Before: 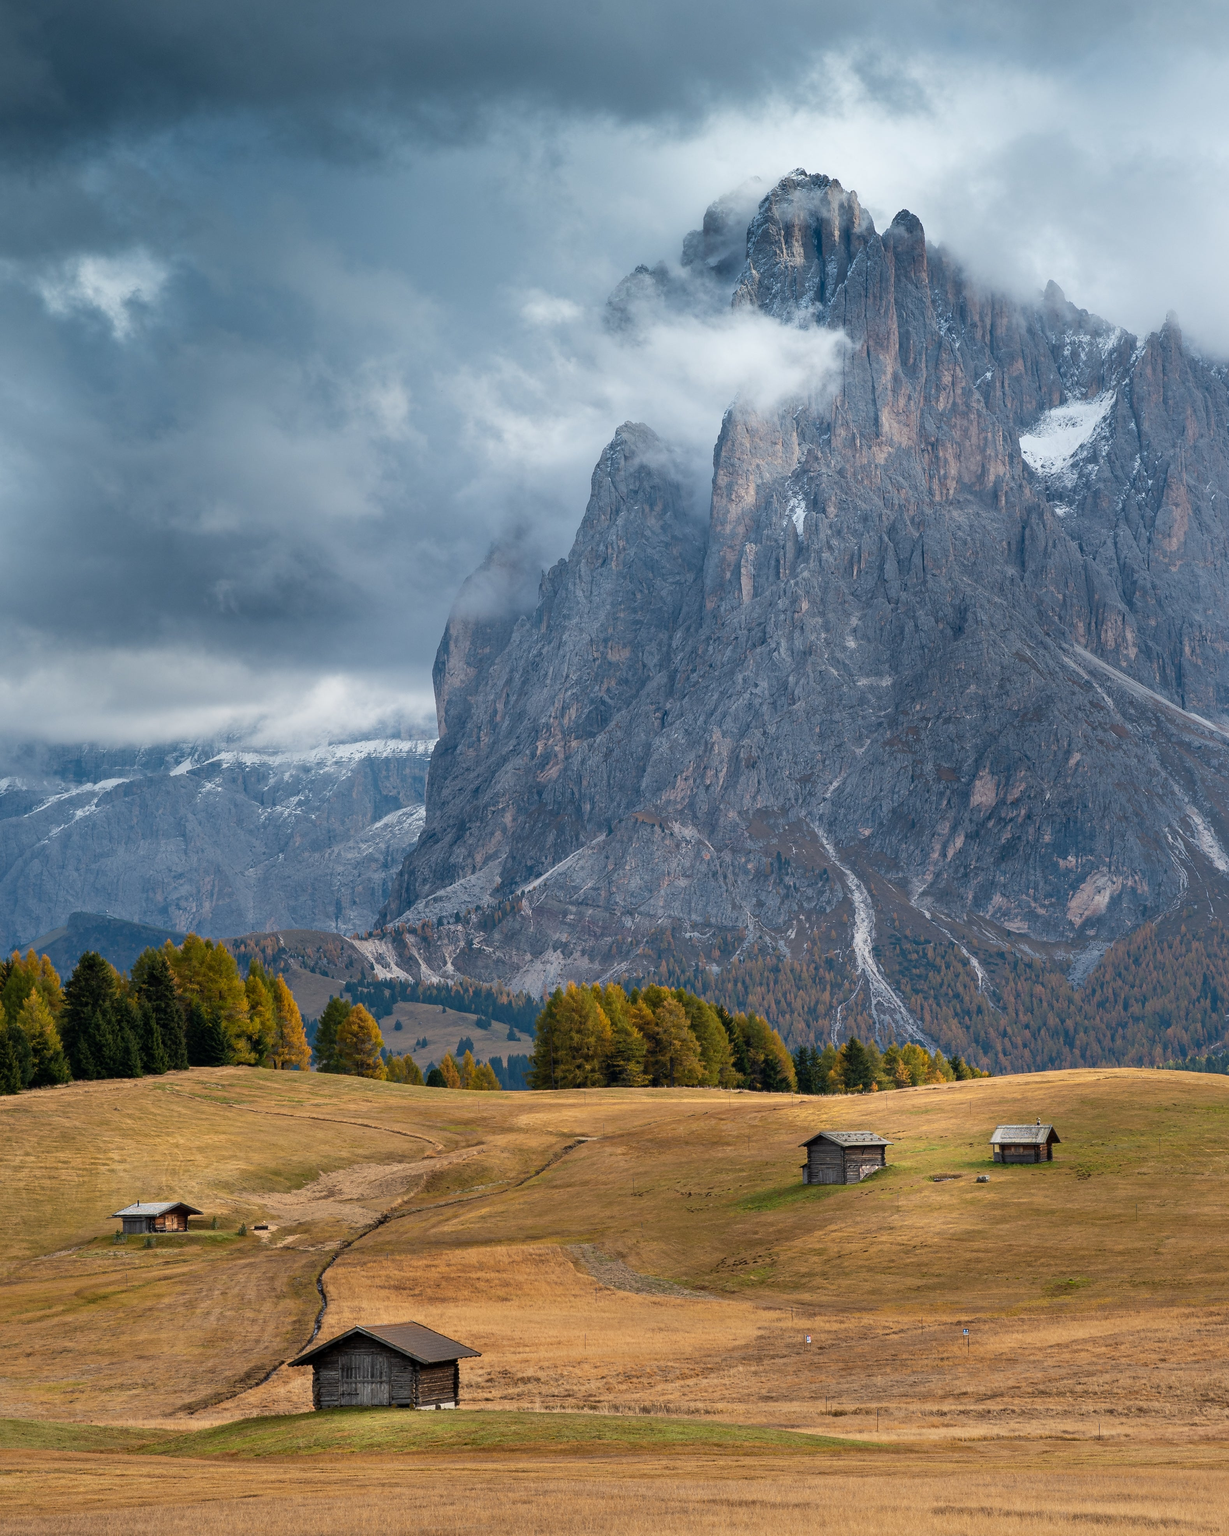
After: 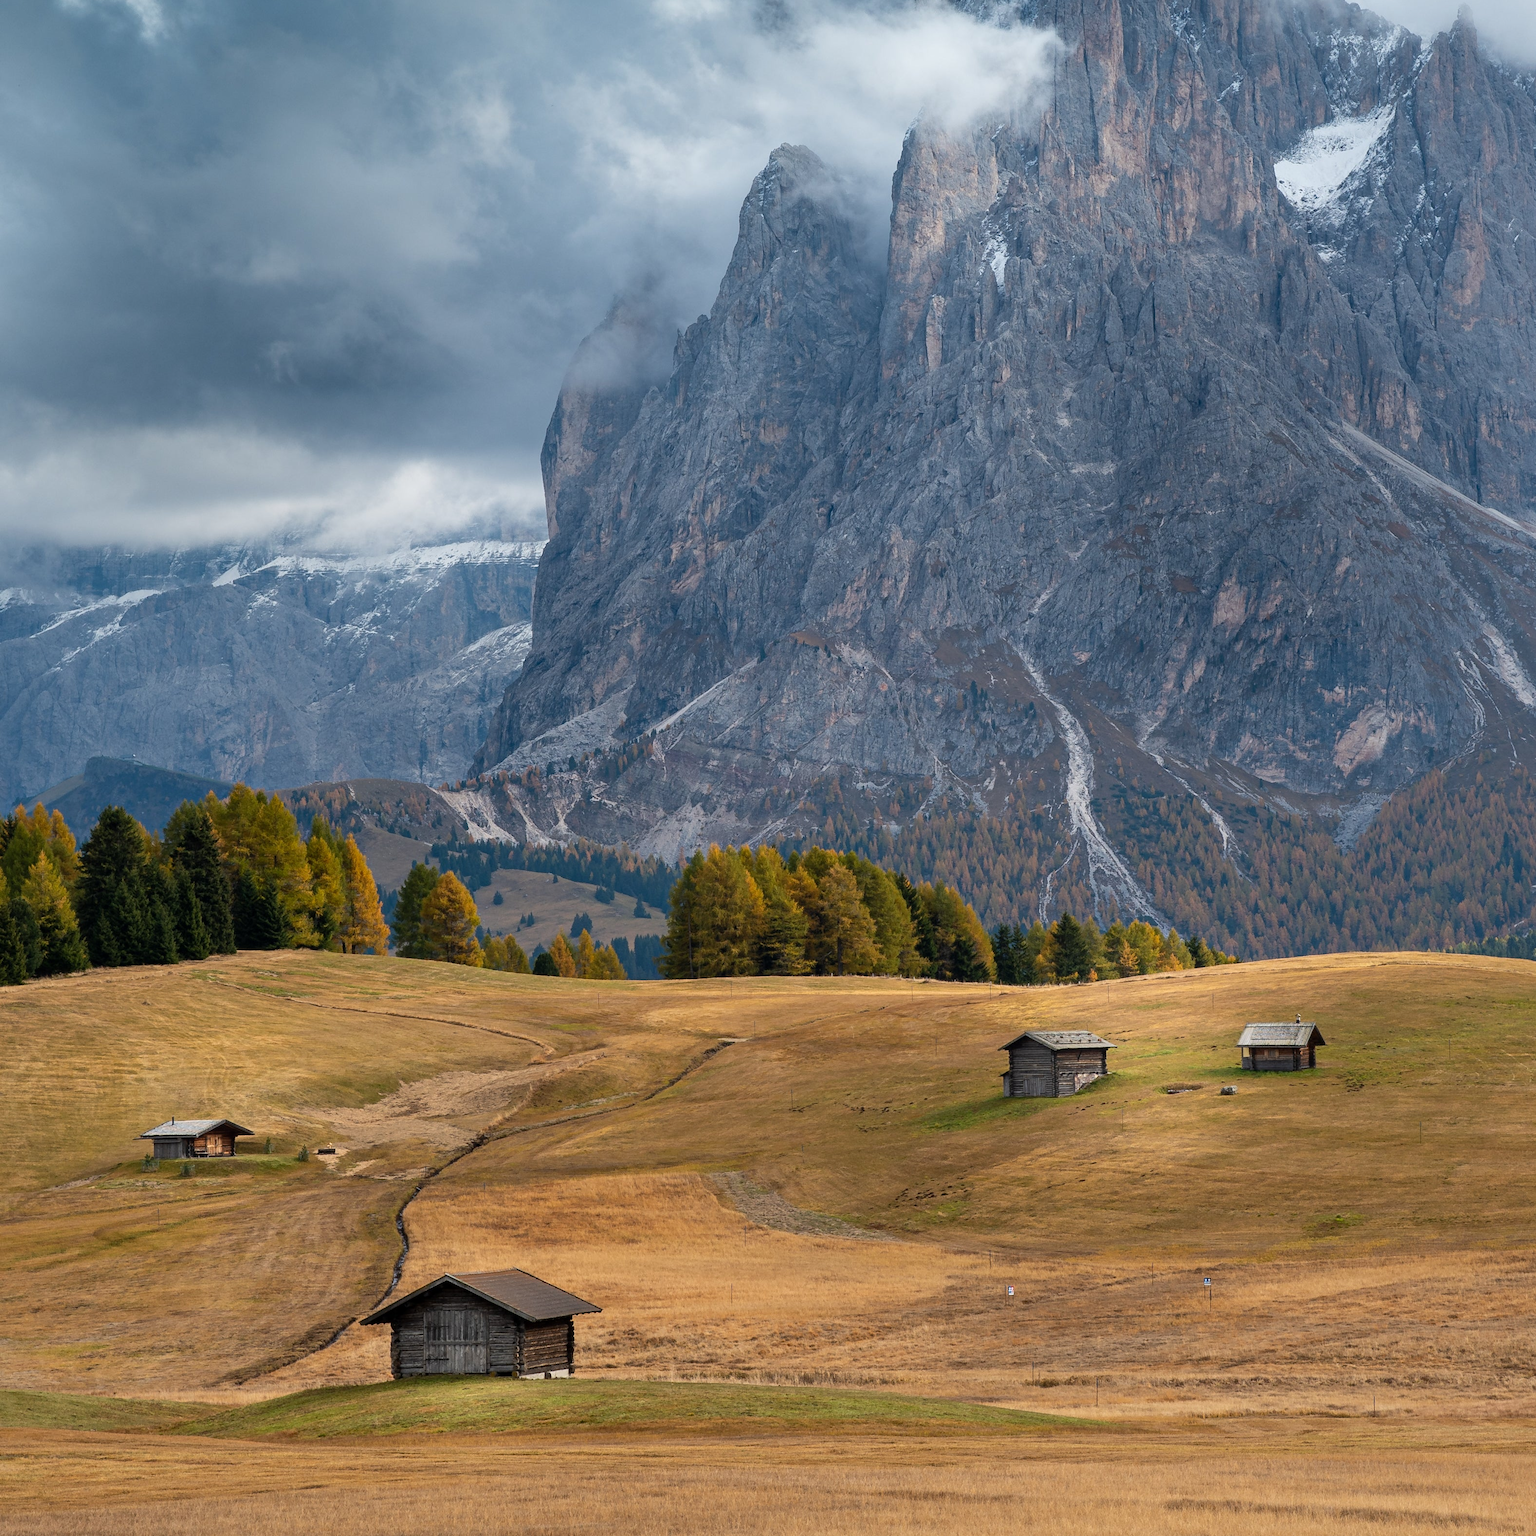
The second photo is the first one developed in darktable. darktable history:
white balance: emerald 1
tone equalizer: on, module defaults
crop and rotate: top 19.998%
